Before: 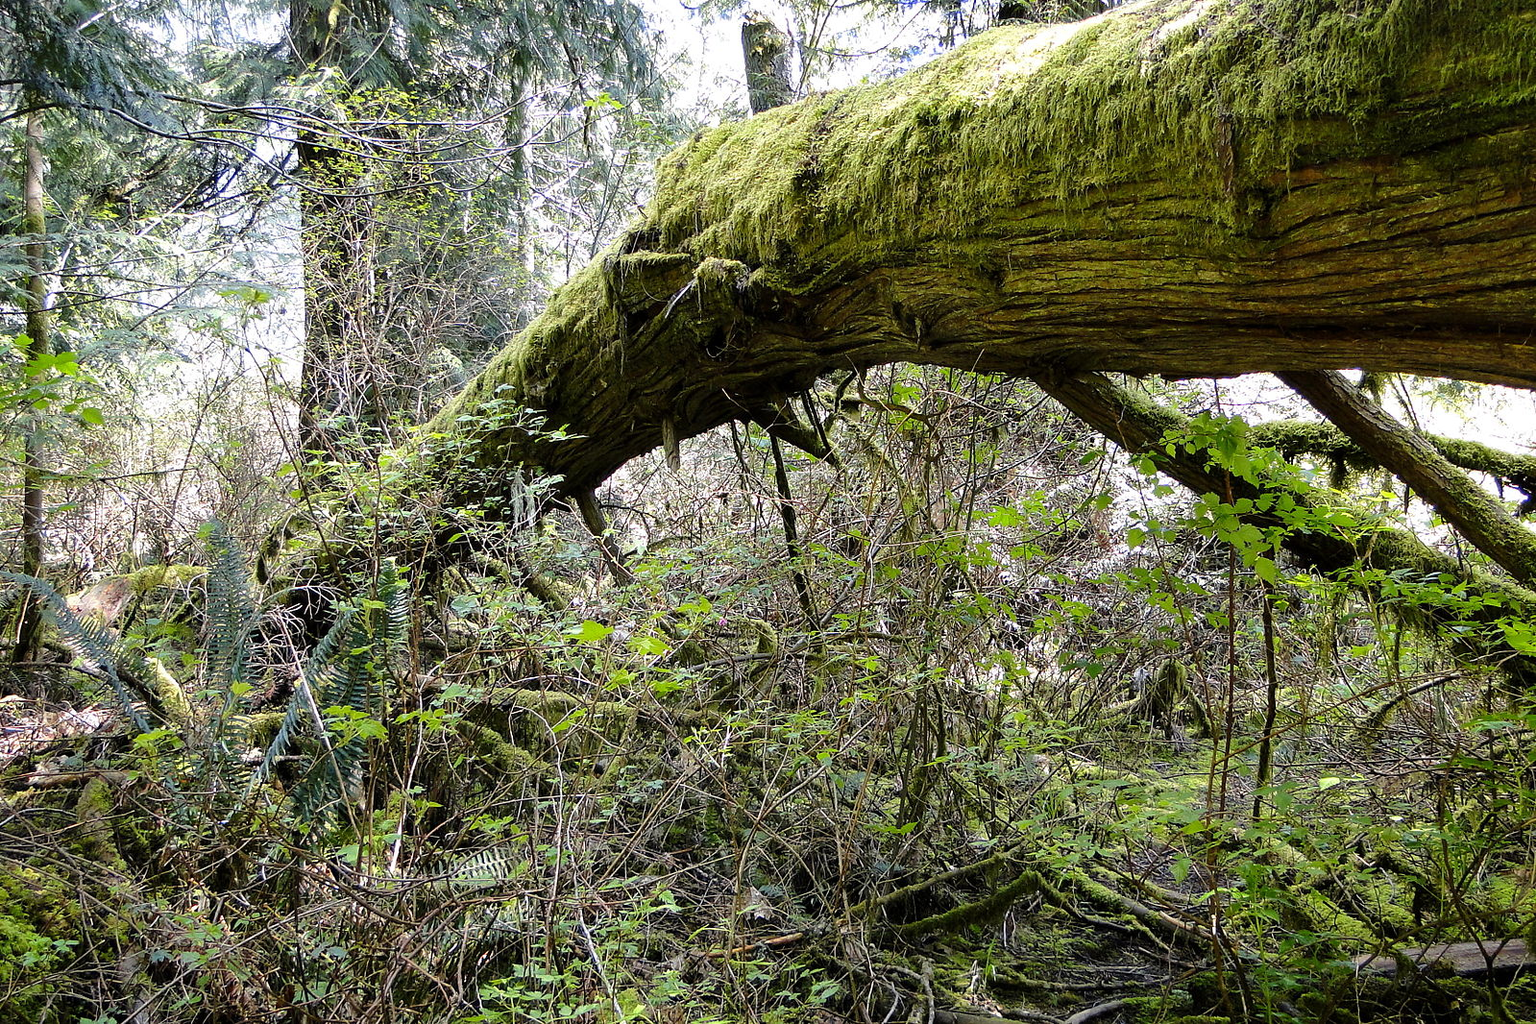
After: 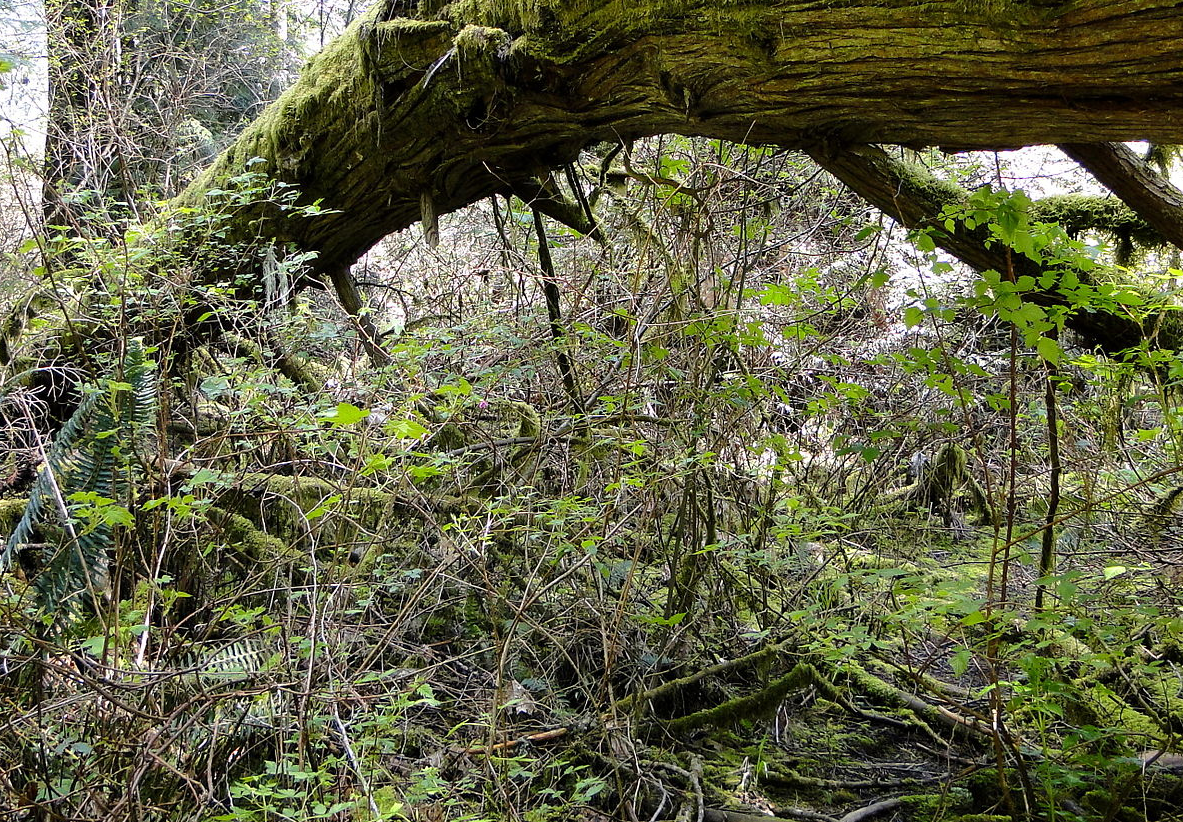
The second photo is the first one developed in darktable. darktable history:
crop: left 16.871%, top 22.857%, right 9.116%
